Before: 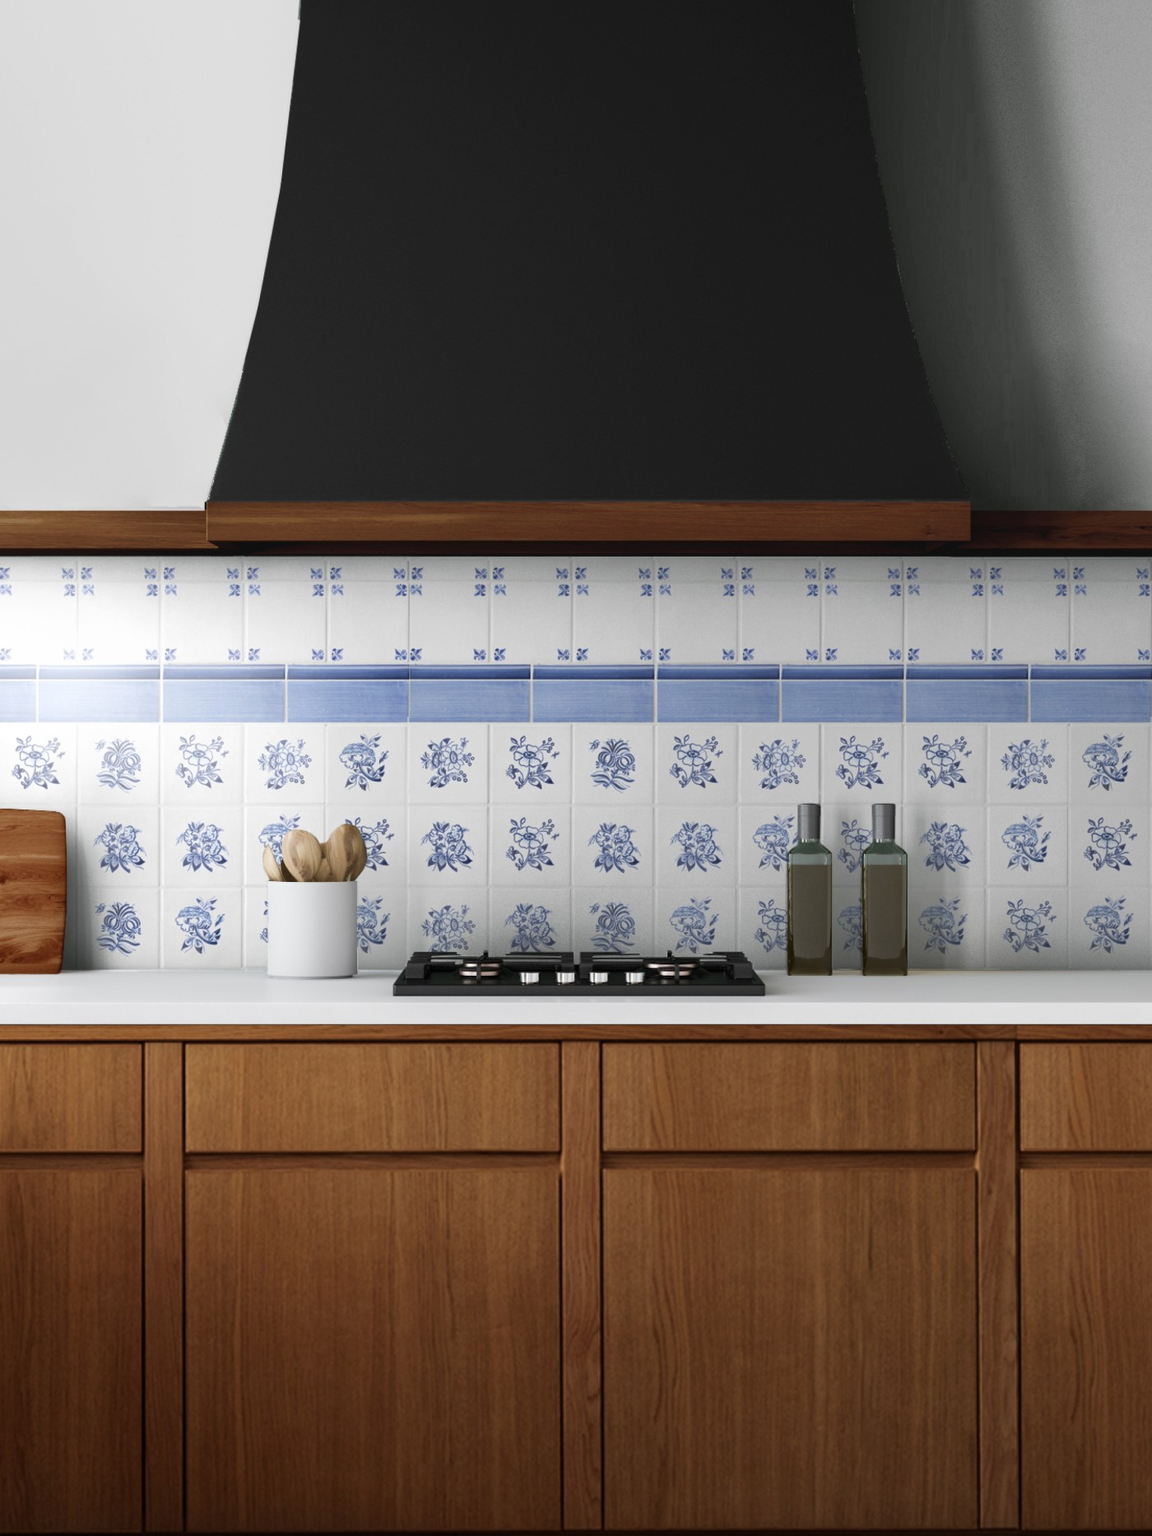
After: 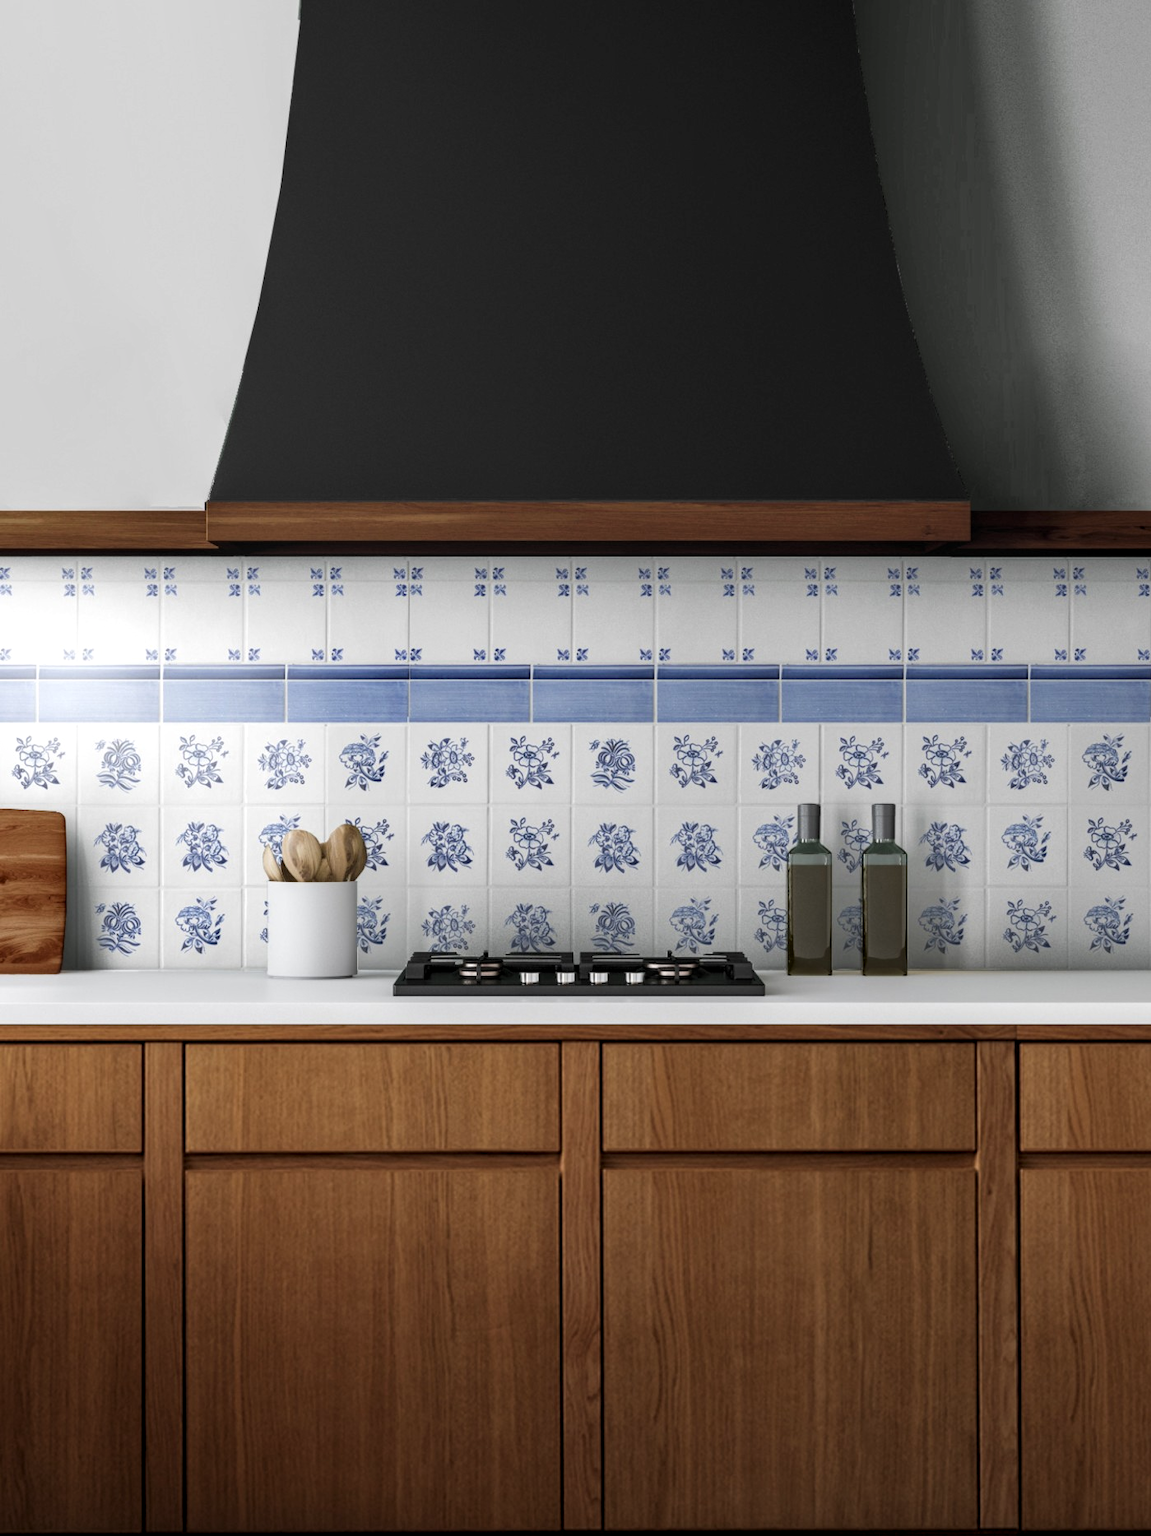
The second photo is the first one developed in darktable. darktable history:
local contrast: on, module defaults
levels: white 99.91%, levels [0.026, 0.507, 0.987]
